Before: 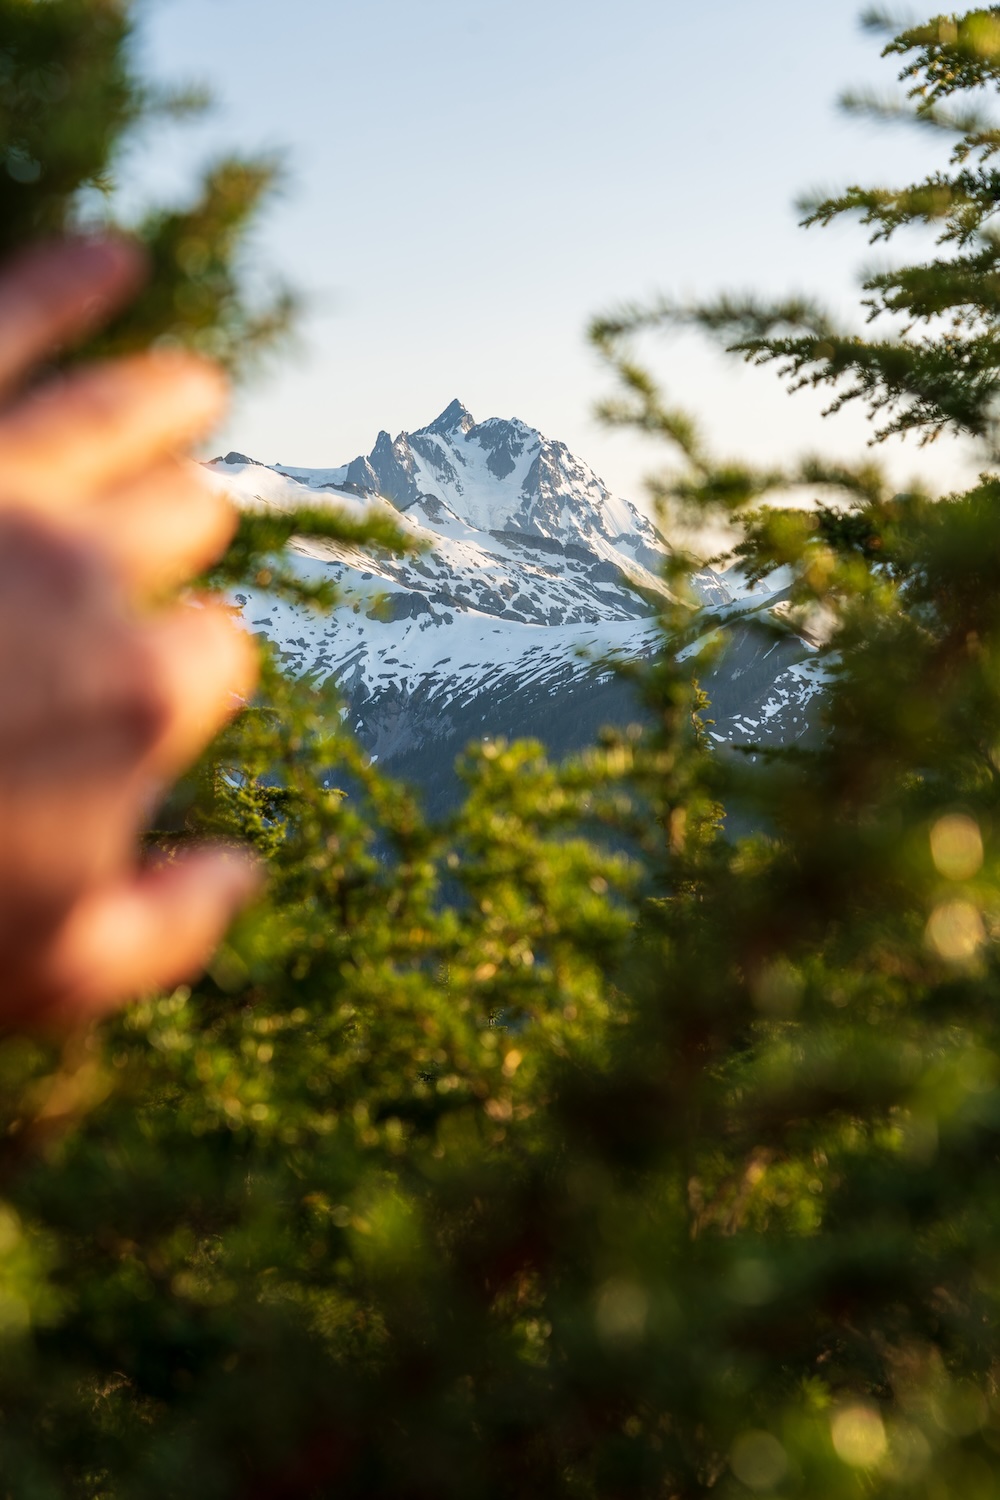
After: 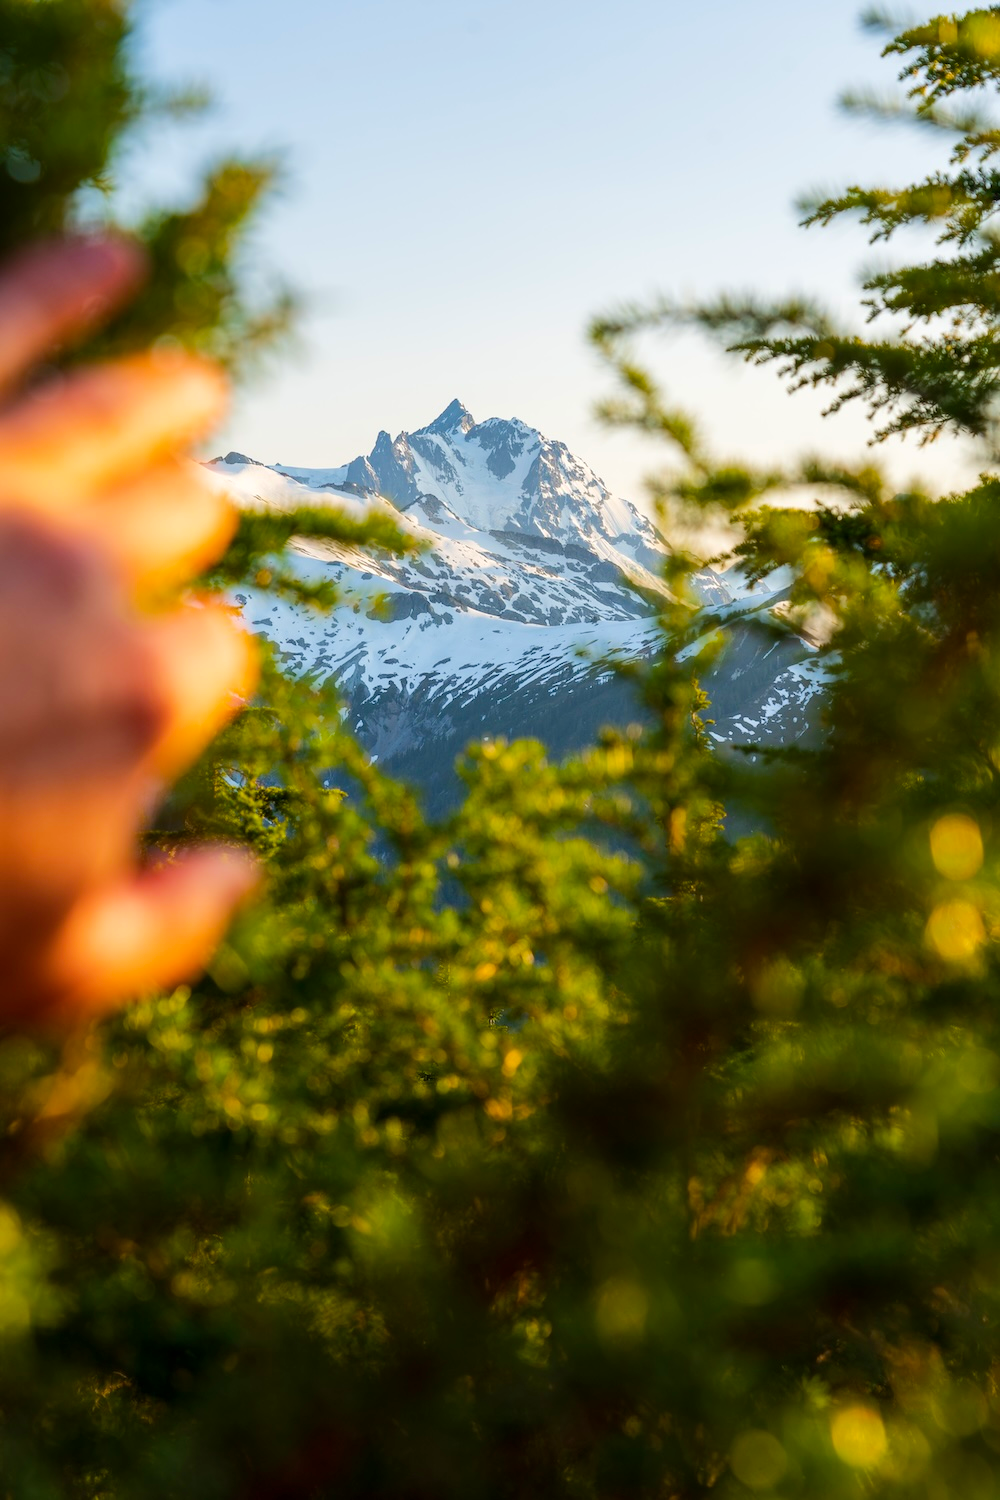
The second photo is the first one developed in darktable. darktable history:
white balance: emerald 1
color balance rgb: perceptual saturation grading › global saturation 25%, perceptual brilliance grading › mid-tones 10%, perceptual brilliance grading › shadows 15%, global vibrance 20%
